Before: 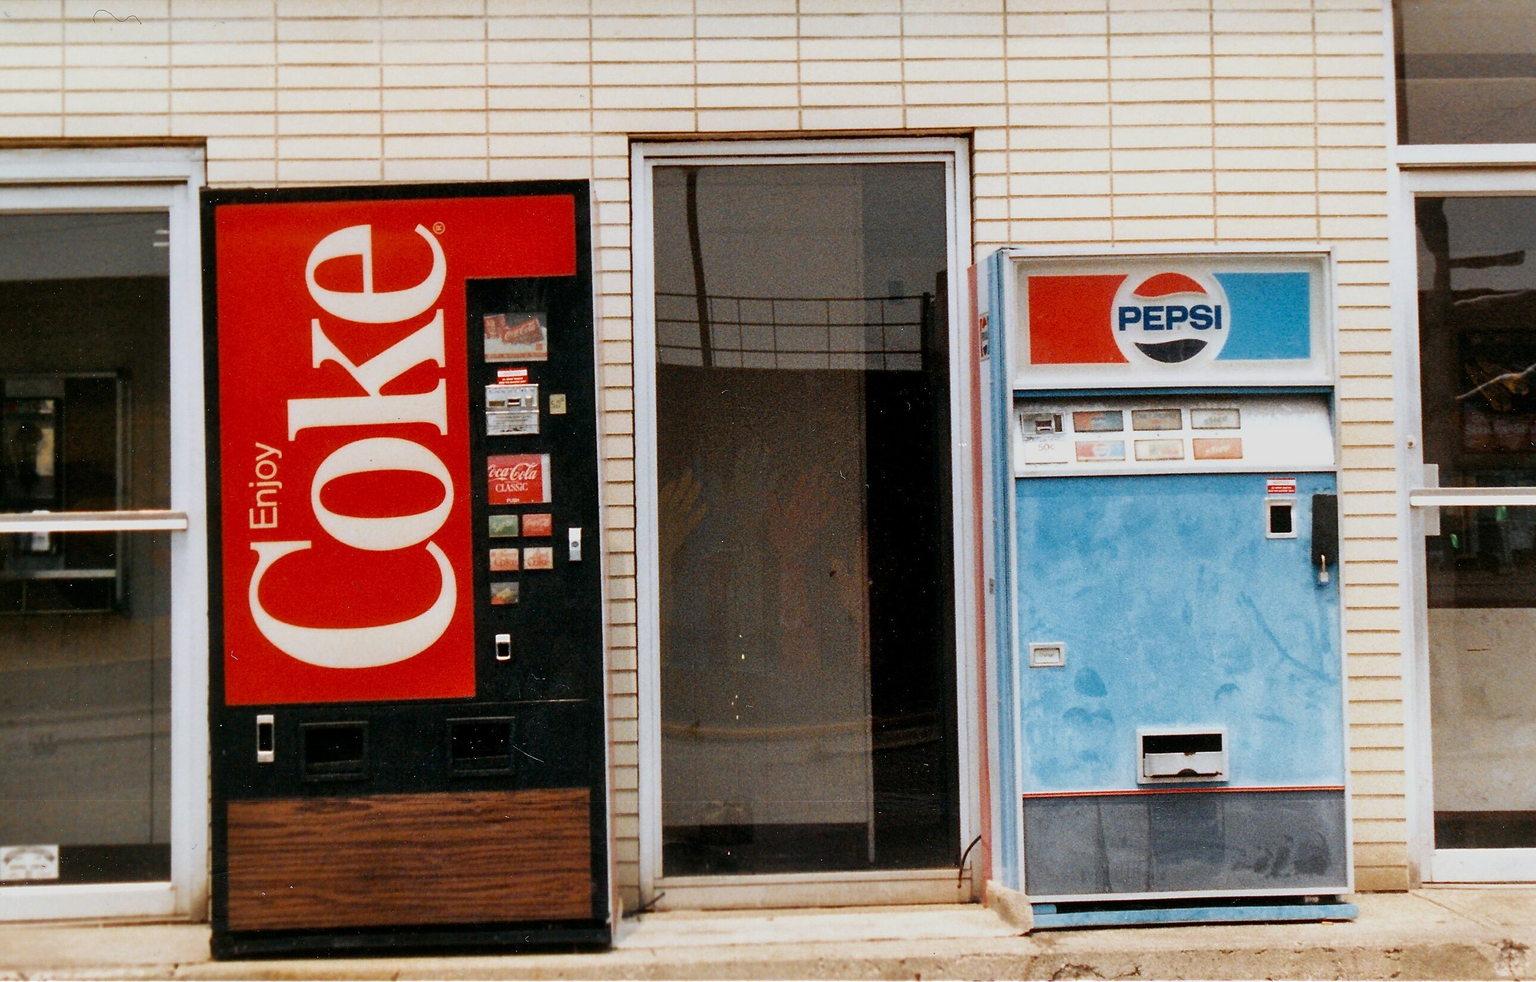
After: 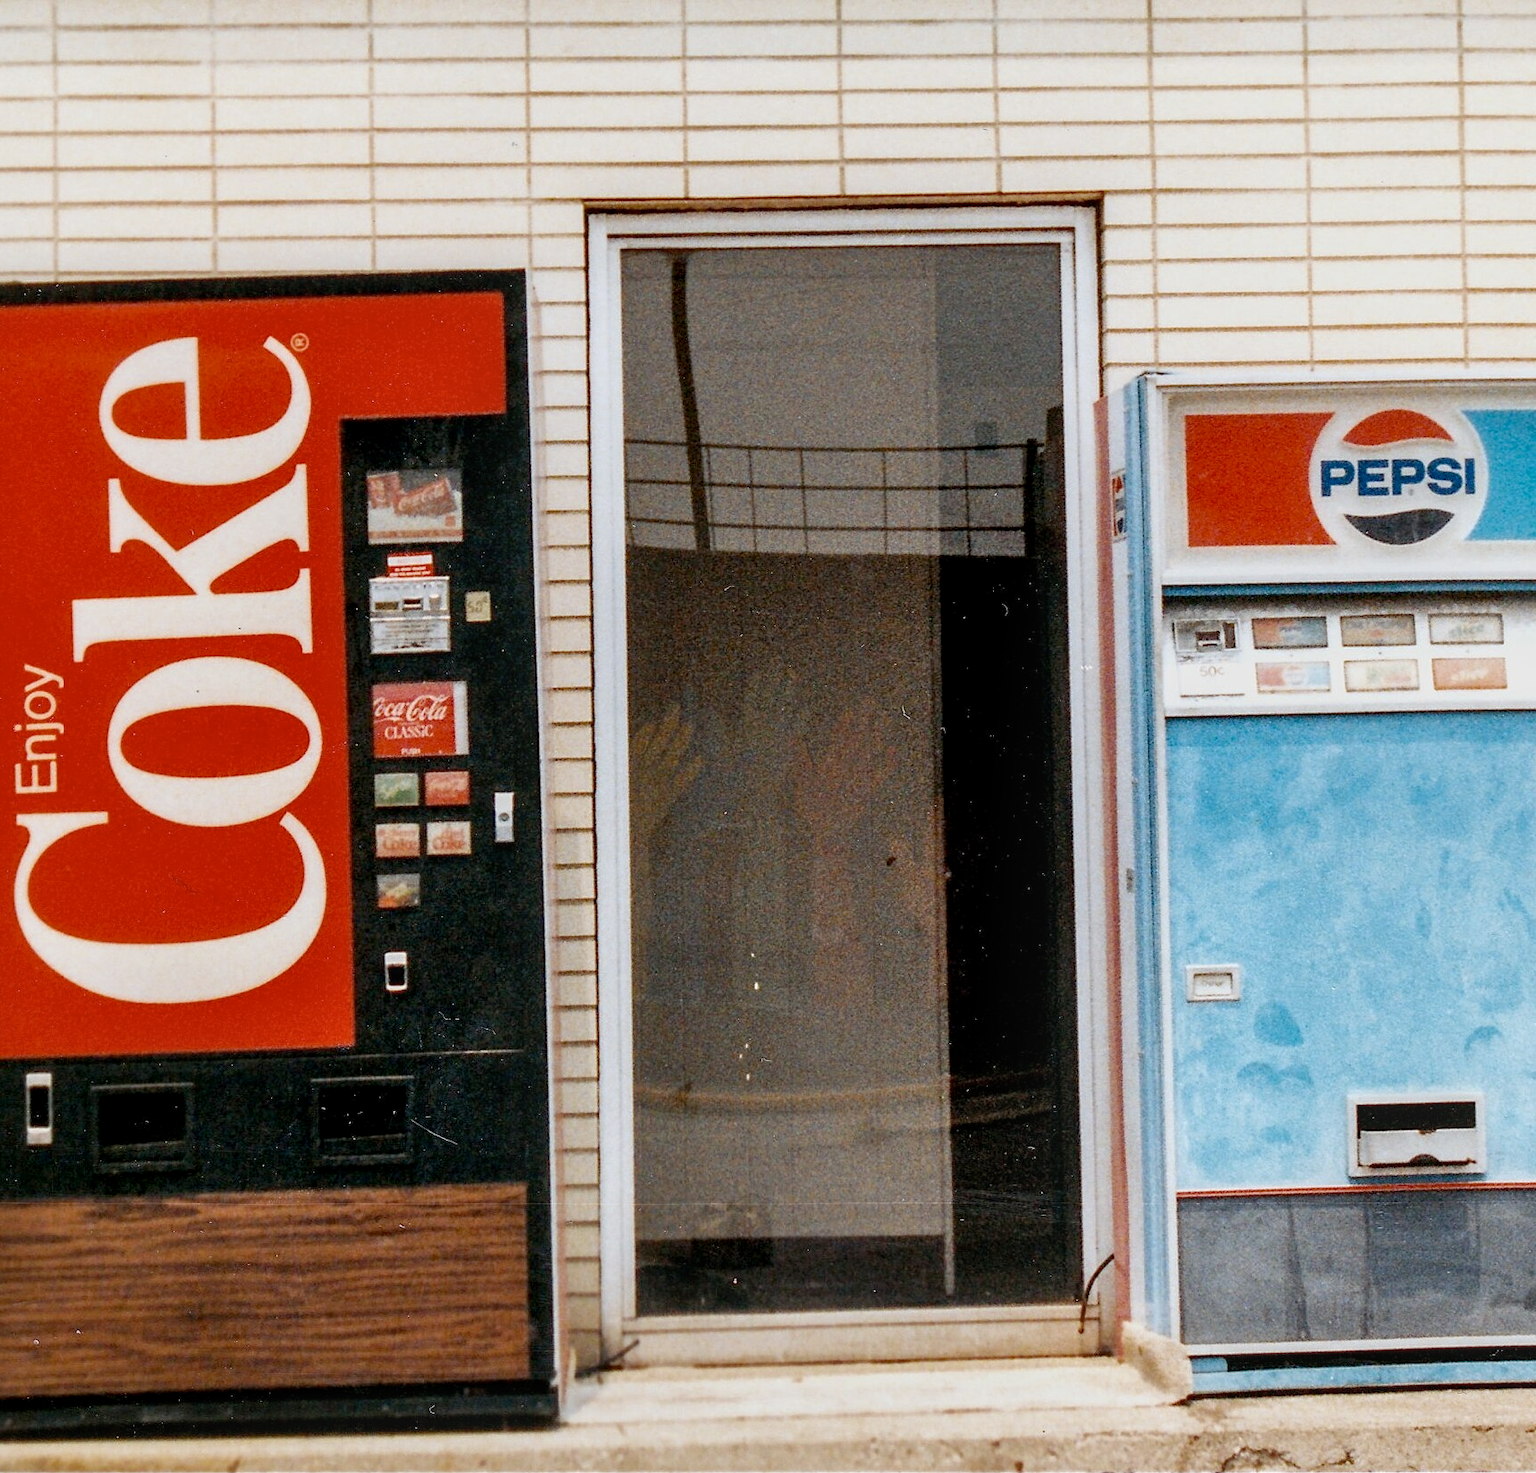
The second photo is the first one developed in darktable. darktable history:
color zones: curves: ch0 [(0.068, 0.464) (0.25, 0.5) (0.48, 0.508) (0.75, 0.536) (0.886, 0.476) (0.967, 0.456)]; ch1 [(0.066, 0.456) (0.25, 0.5) (0.616, 0.508) (0.746, 0.56) (0.934, 0.444)]
crop and rotate: left 15.626%, right 17.791%
local contrast: on, module defaults
